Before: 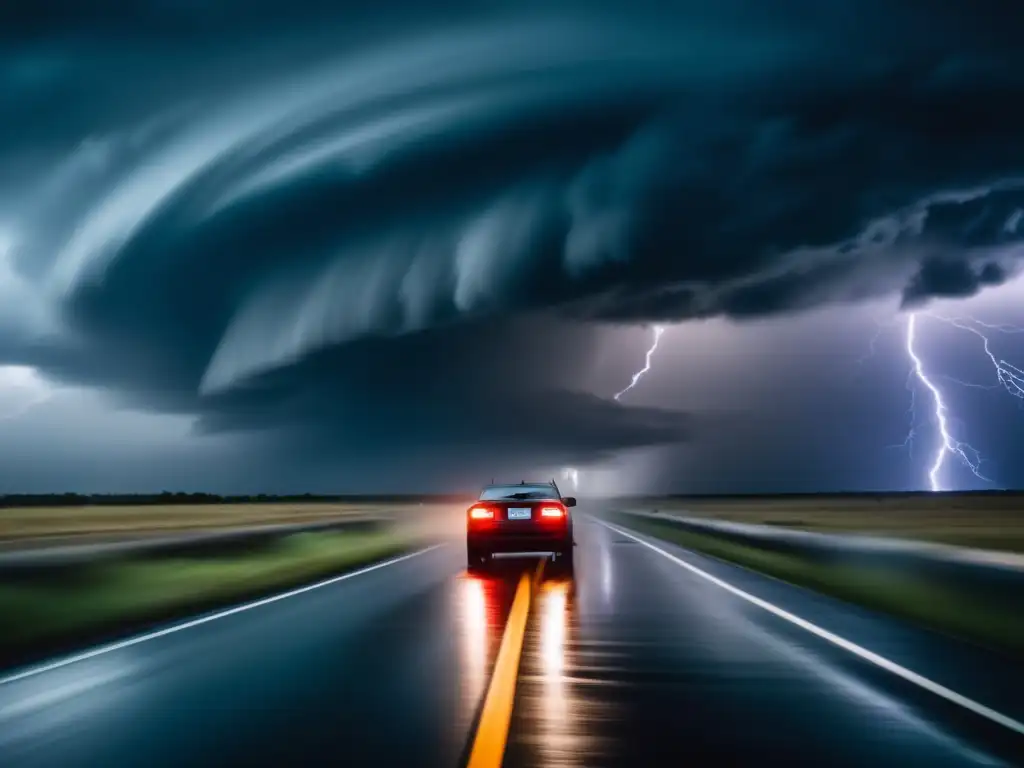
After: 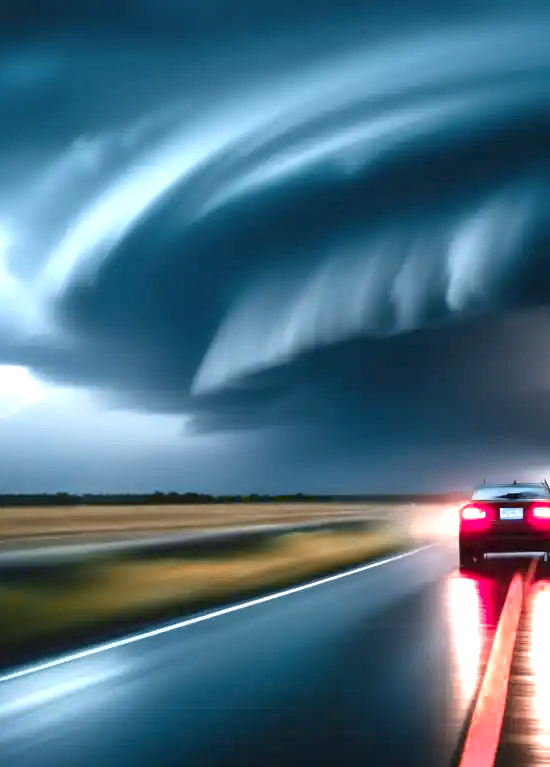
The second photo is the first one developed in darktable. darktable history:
color zones: curves: ch0 [(0.006, 0.385) (0.143, 0.563) (0.243, 0.321) (0.352, 0.464) (0.516, 0.456) (0.625, 0.5) (0.75, 0.5) (0.875, 0.5)]; ch1 [(0, 0.5) (0.134, 0.504) (0.246, 0.463) (0.421, 0.515) (0.5, 0.56) (0.625, 0.5) (0.75, 0.5) (0.875, 0.5)]; ch2 [(0, 0.5) (0.131, 0.426) (0.307, 0.289) (0.38, 0.188) (0.513, 0.216) (0.625, 0.548) (0.75, 0.468) (0.838, 0.396) (0.971, 0.311)]
exposure: black level correction 0, exposure 1.101 EV, compensate highlight preservation false
crop: left 0.795%, right 45.458%, bottom 0.09%
tone equalizer: on, module defaults
